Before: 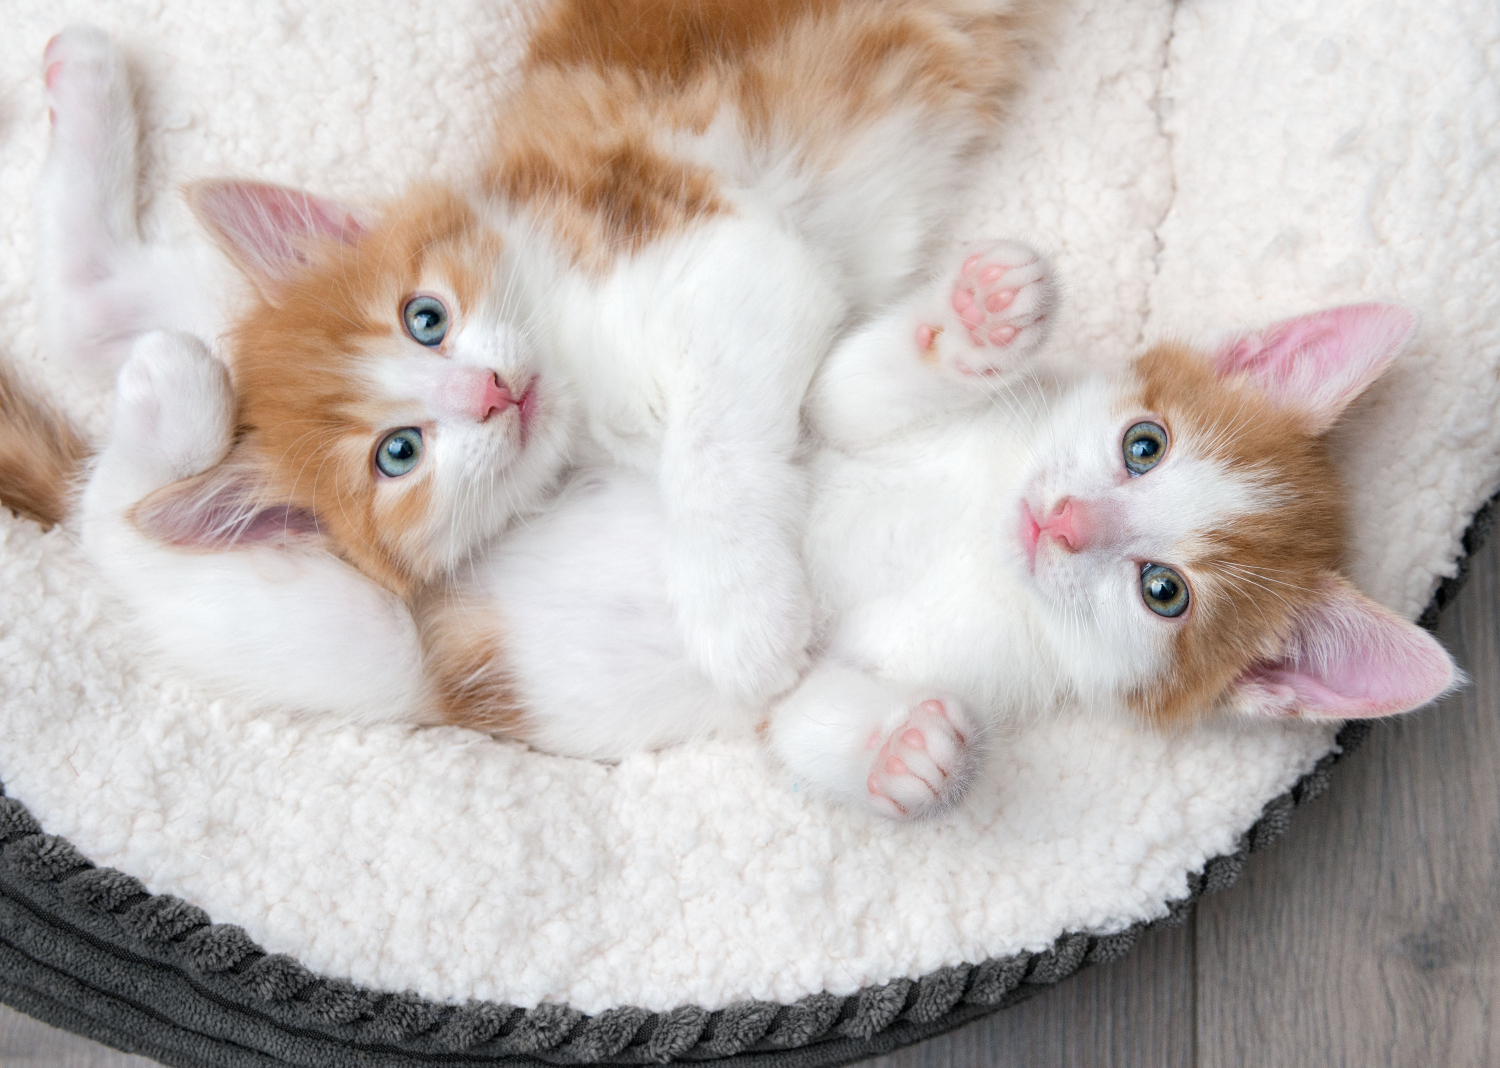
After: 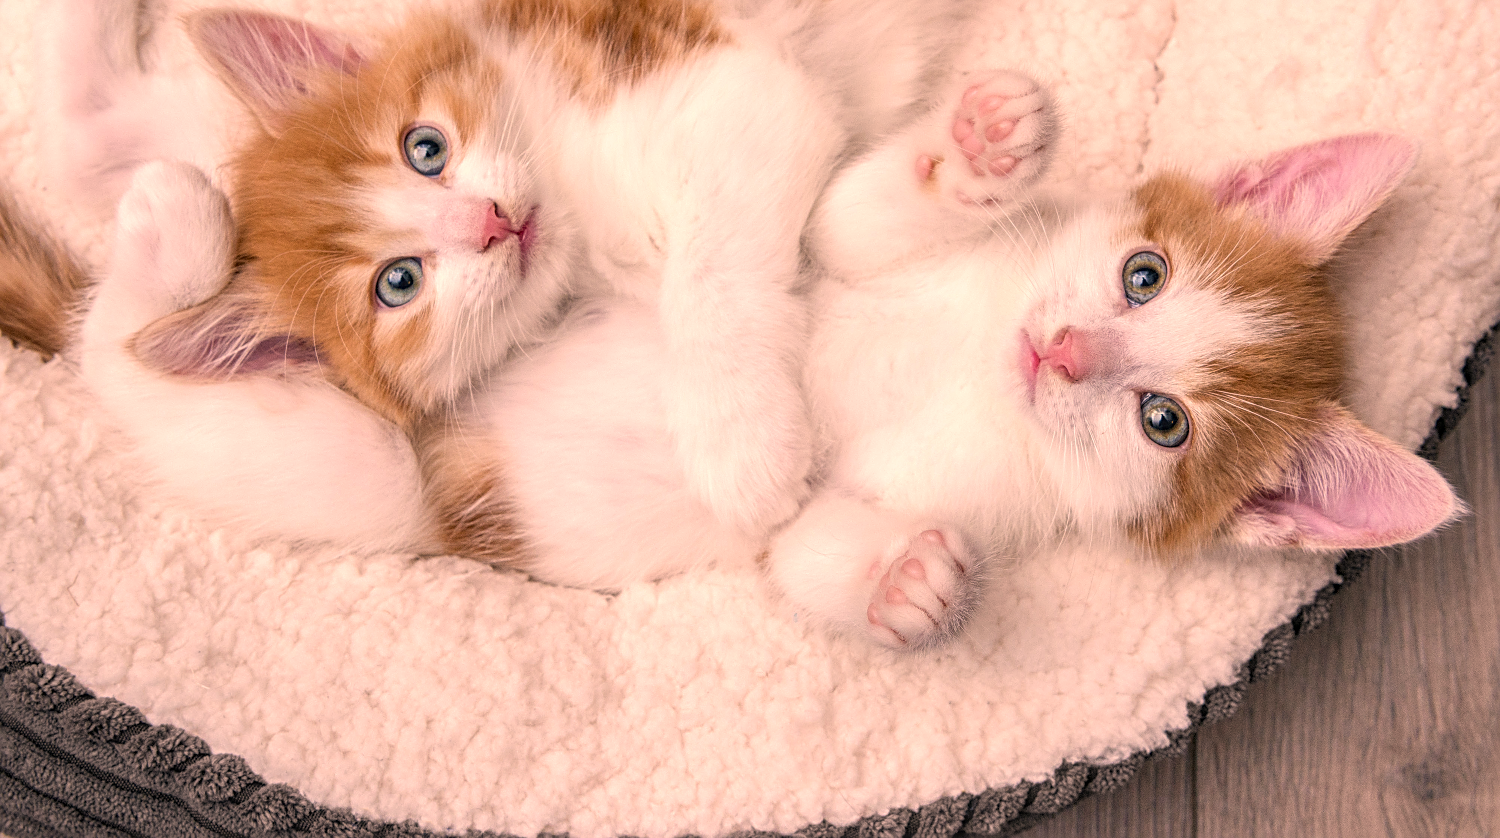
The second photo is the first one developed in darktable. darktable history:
crop and rotate: top 15.952%, bottom 5.537%
local contrast: highlights 2%, shadows 2%, detail 133%
color correction: highlights a* 21.31, highlights b* 19.85
sharpen: on, module defaults
